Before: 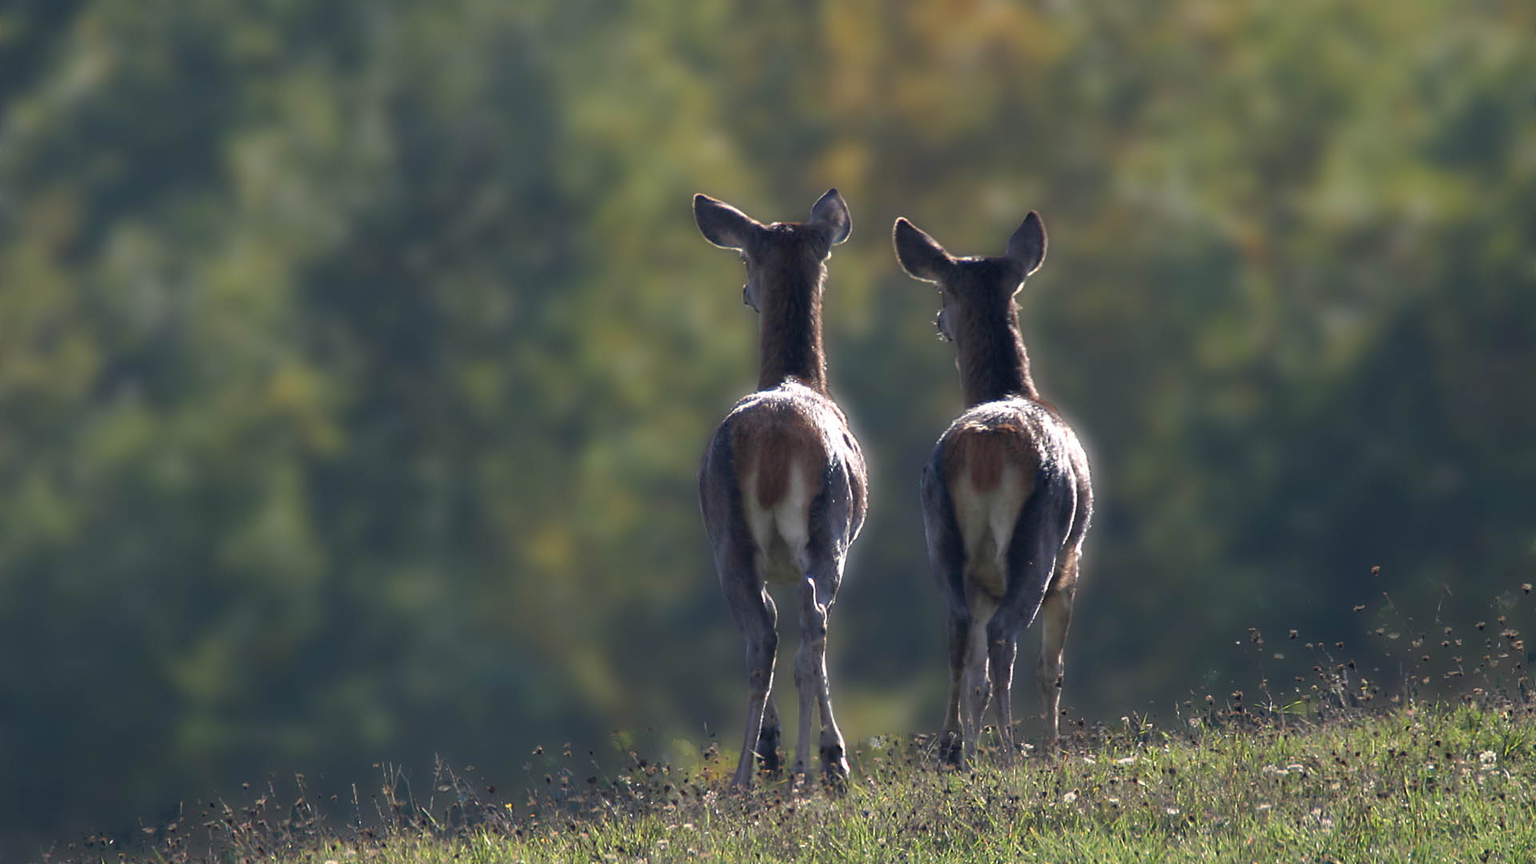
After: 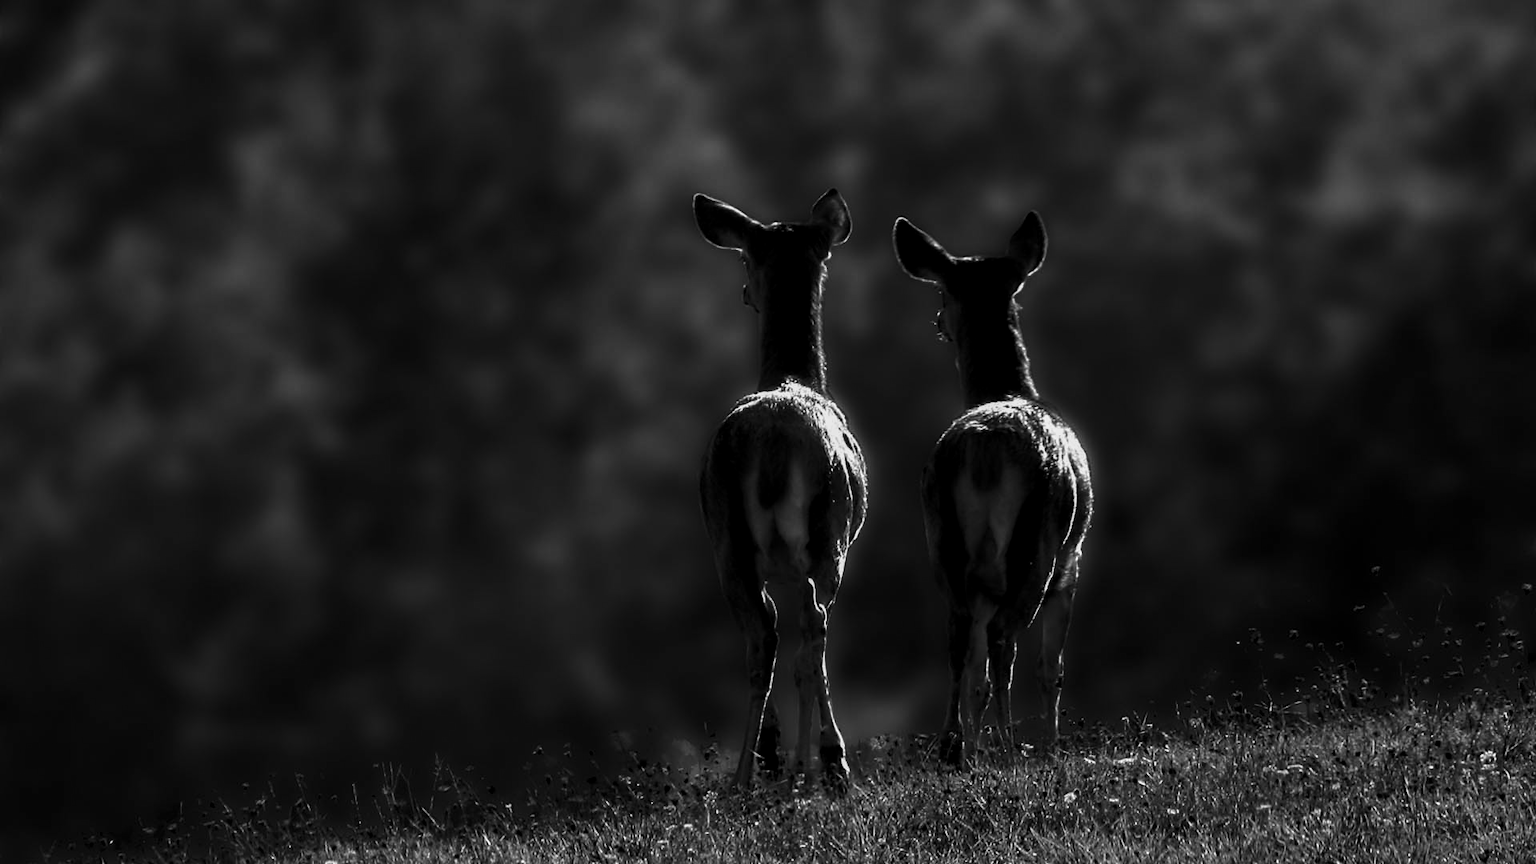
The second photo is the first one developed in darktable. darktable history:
color balance: lift [0.998, 0.998, 1.001, 1.002], gamma [0.995, 1.025, 0.992, 0.975], gain [0.995, 1.02, 0.997, 0.98]
local contrast: detail 130%
contrast brightness saturation: contrast -0.03, brightness -0.59, saturation -1
